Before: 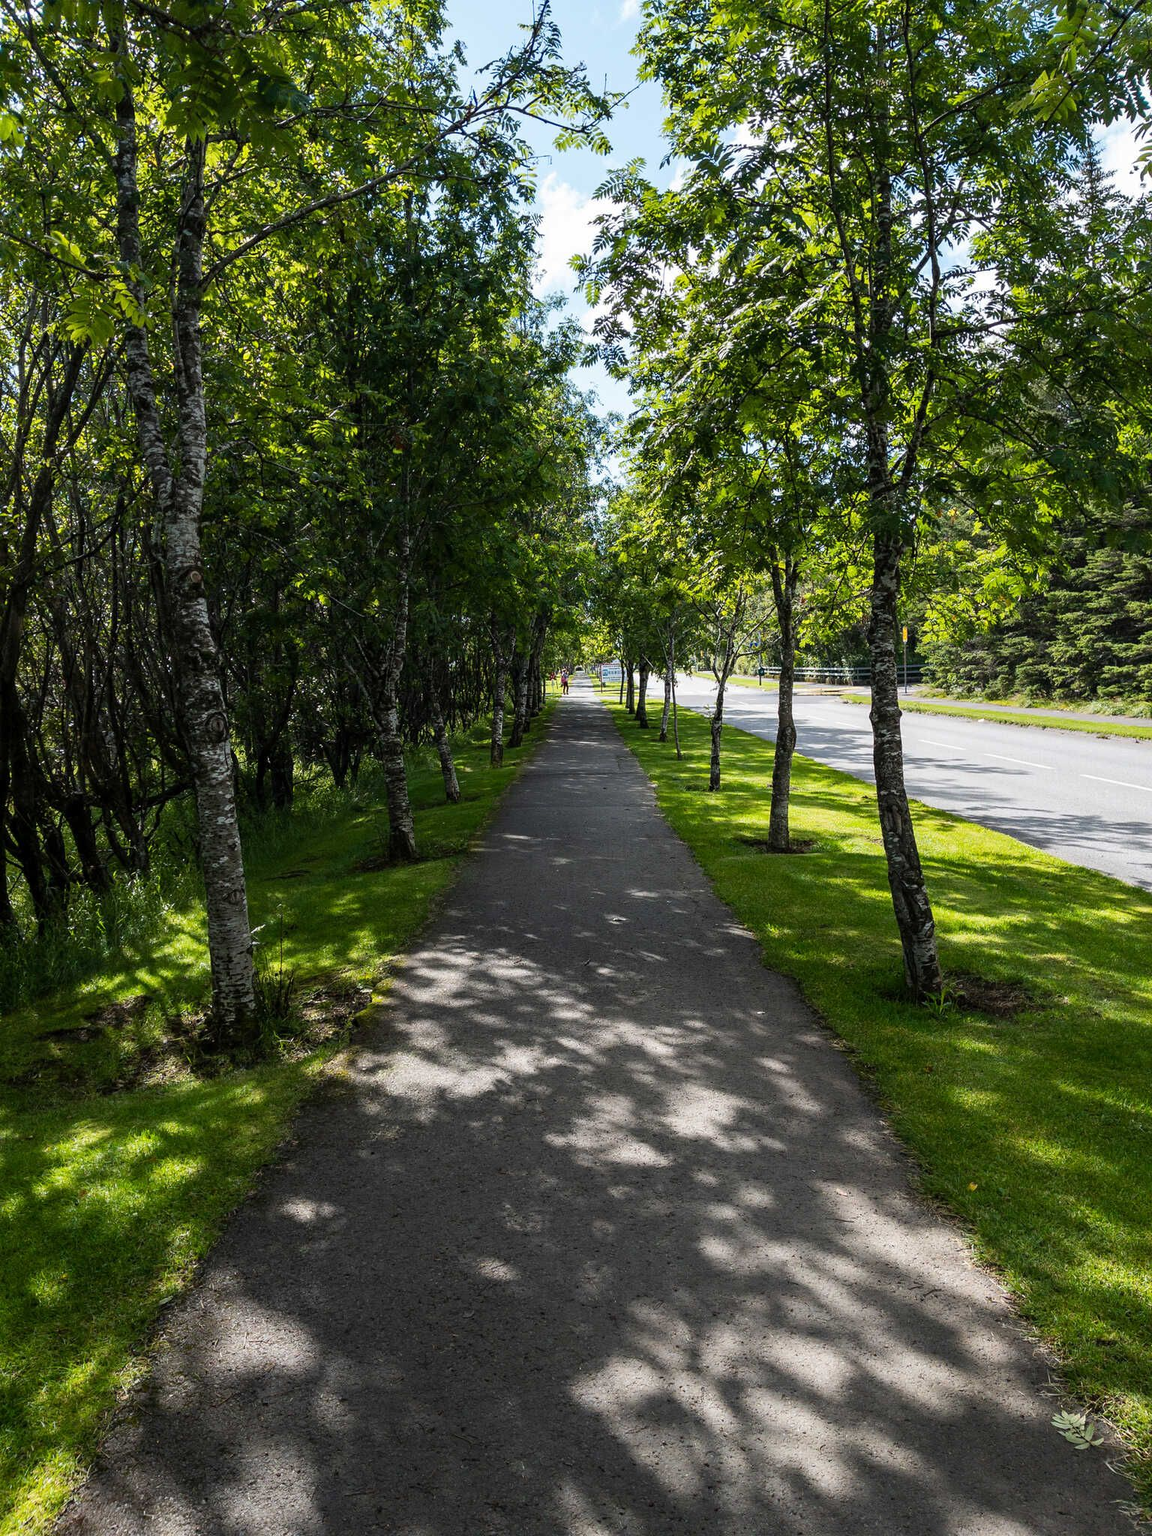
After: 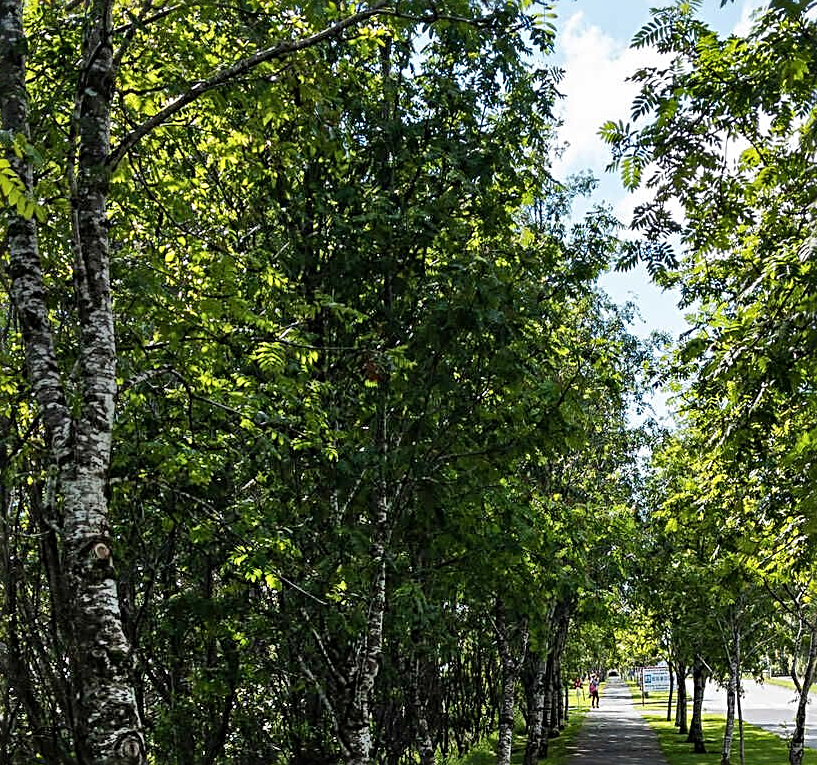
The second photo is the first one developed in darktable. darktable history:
shadows and highlights: soften with gaussian
sharpen: radius 3.072
crop: left 10.359%, top 10.645%, right 36.445%, bottom 51.958%
